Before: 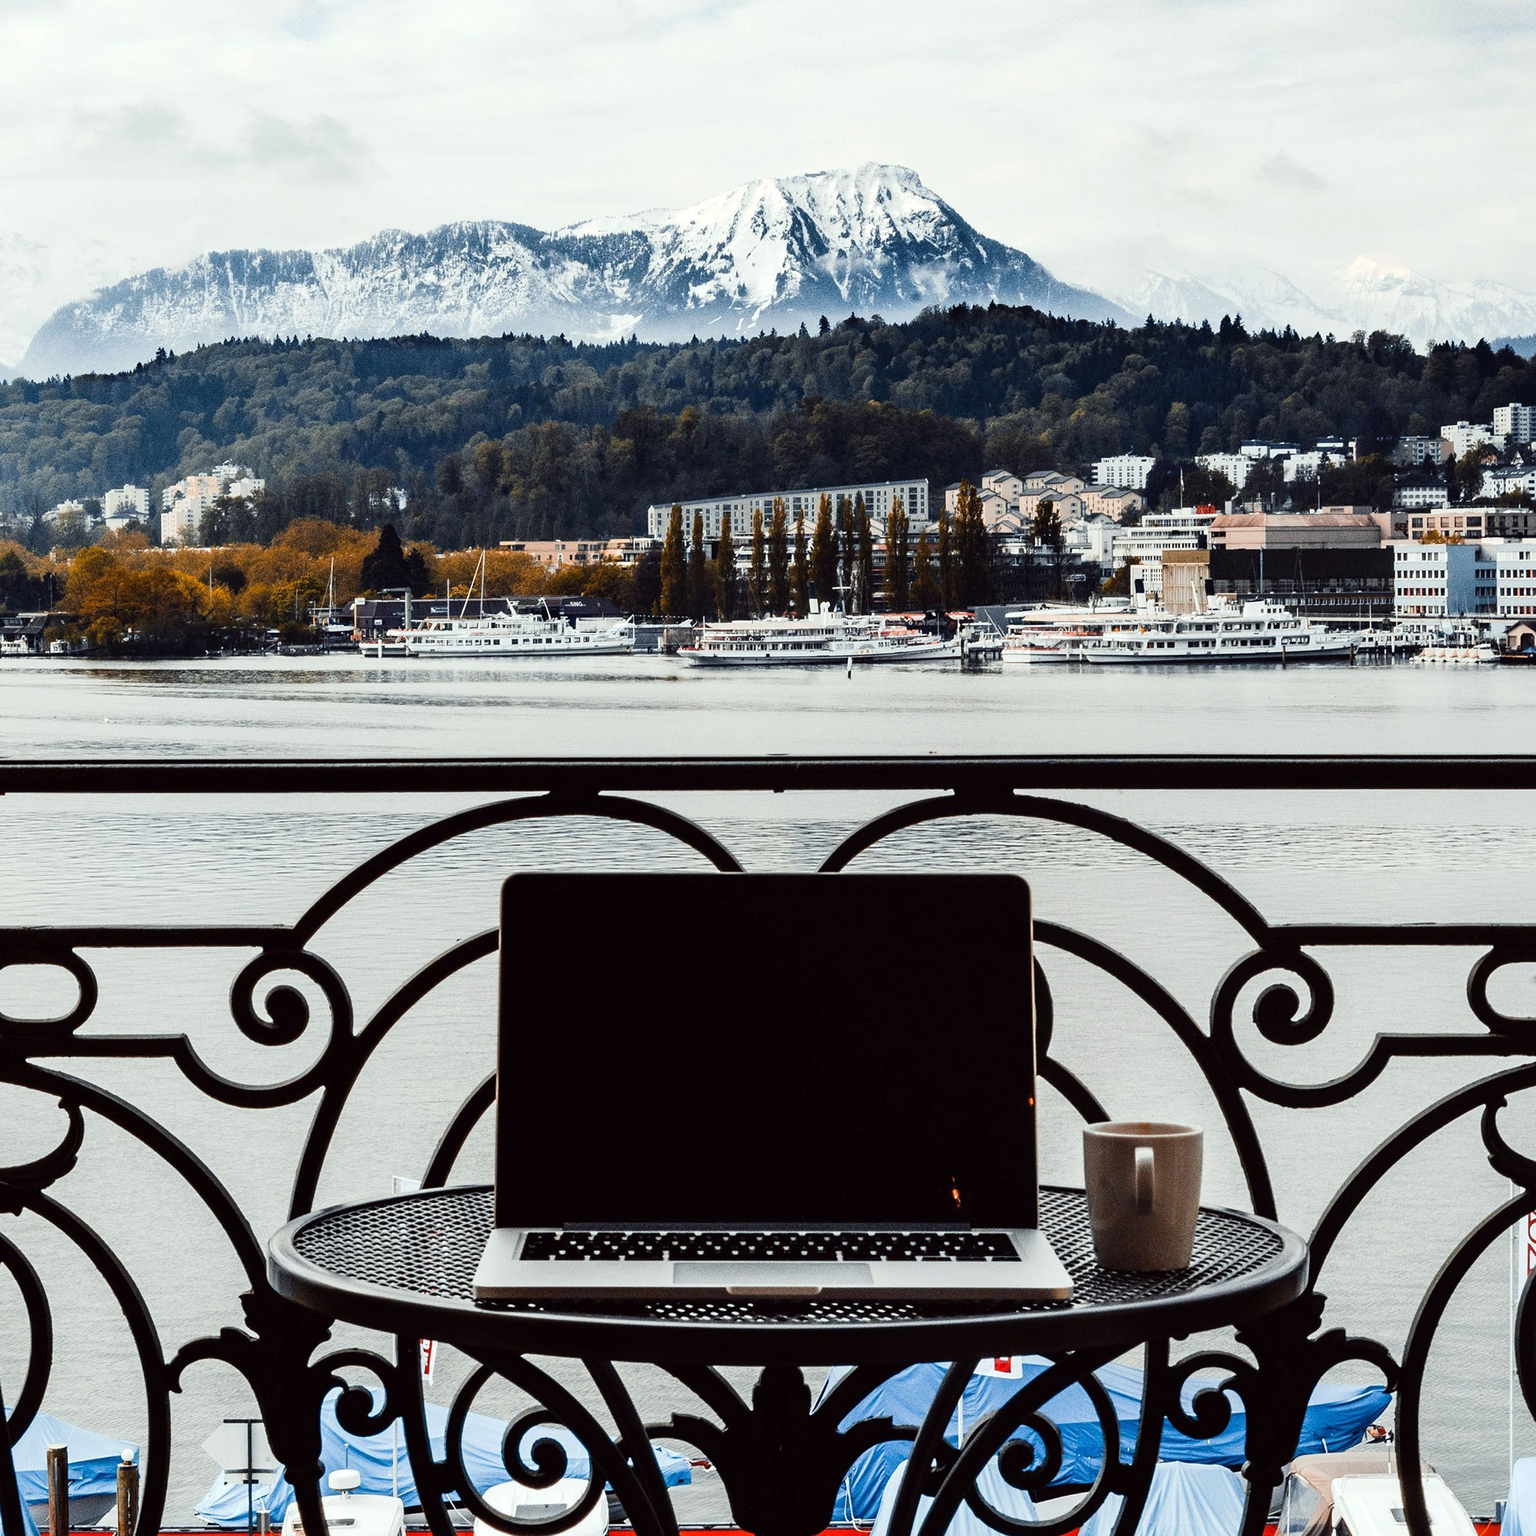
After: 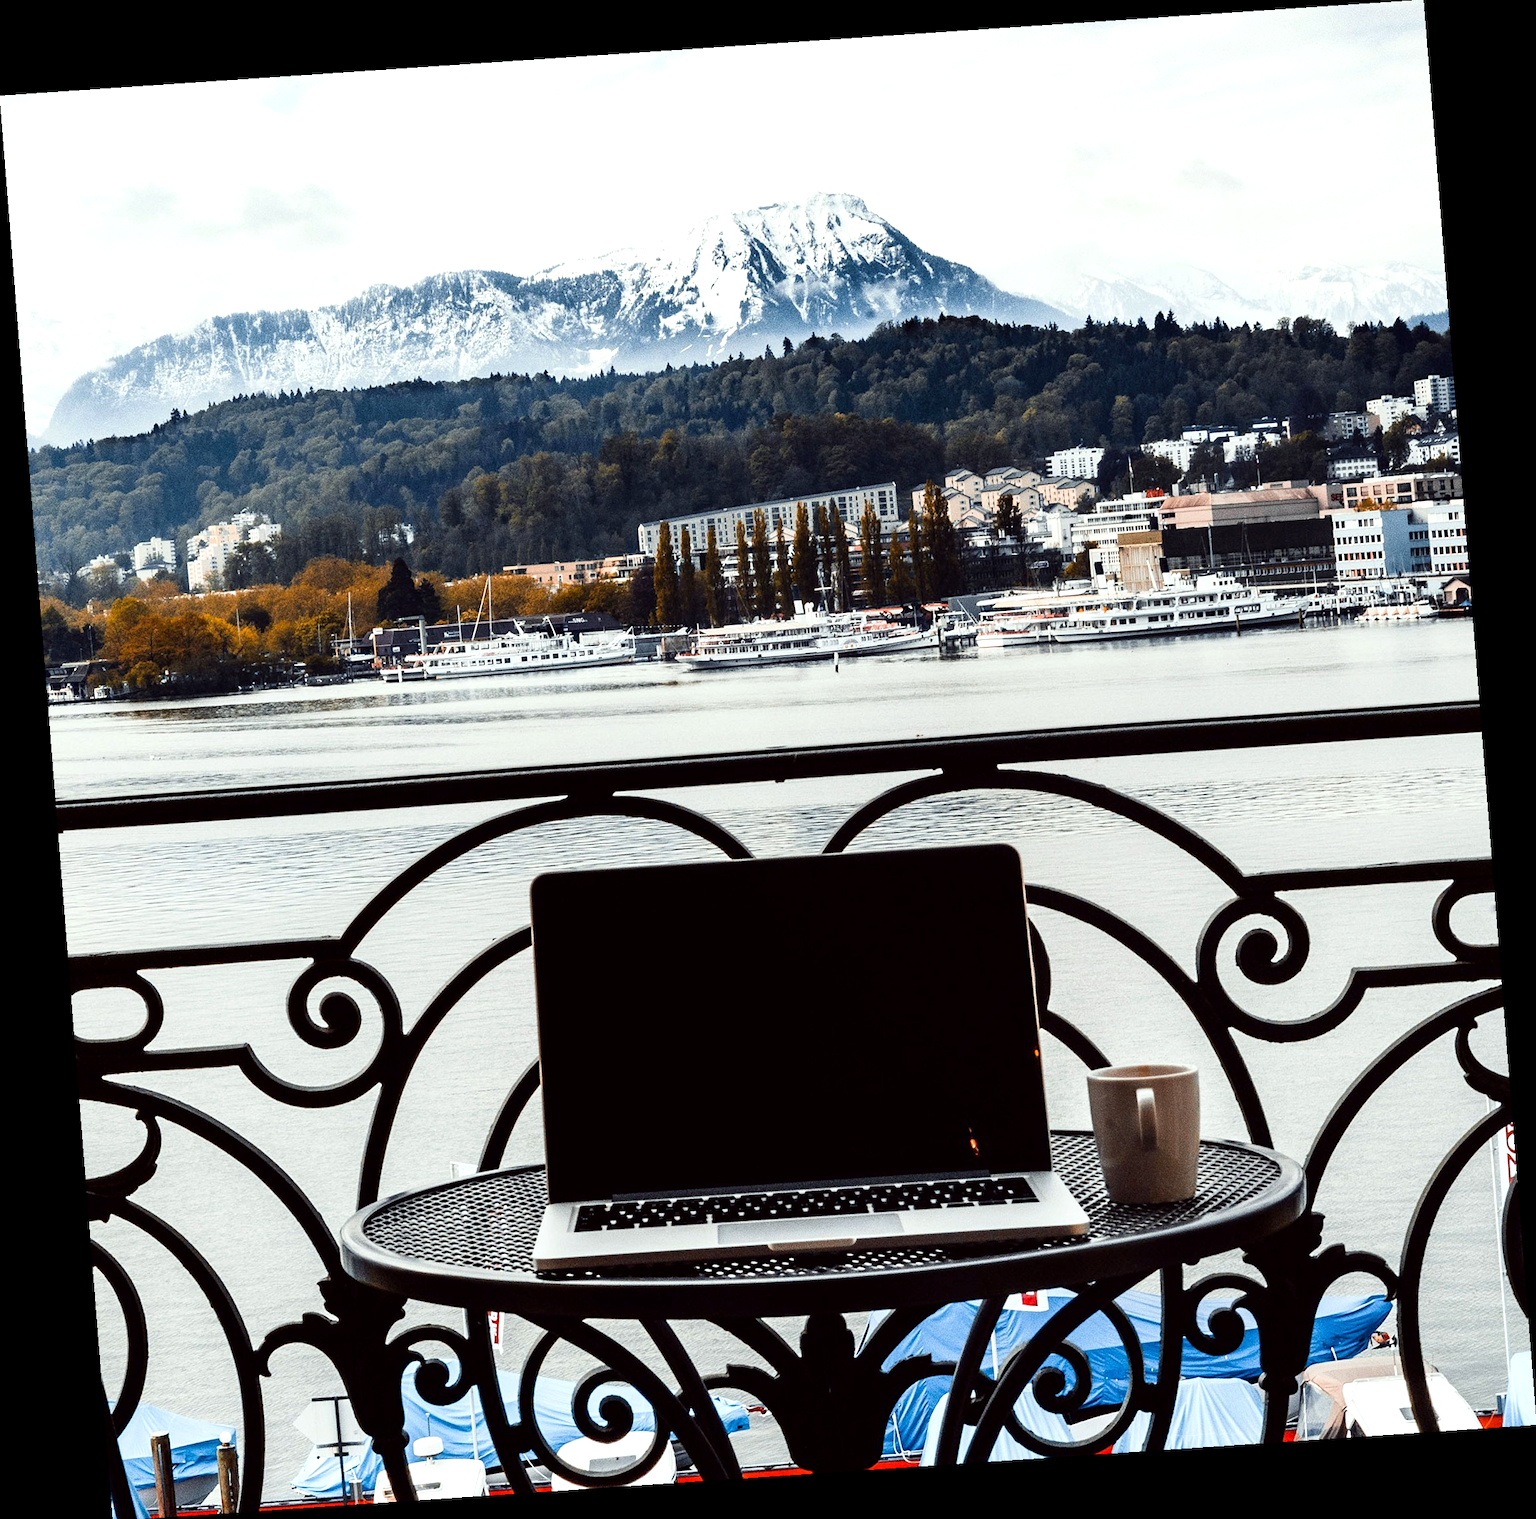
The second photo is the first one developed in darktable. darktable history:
local contrast: mode bilateral grid, contrast 100, coarseness 100, detail 91%, midtone range 0.2
exposure: black level correction 0.001, exposure 0.3 EV, compensate highlight preservation false
rotate and perspective: rotation -4.2°, shear 0.006, automatic cropping off
